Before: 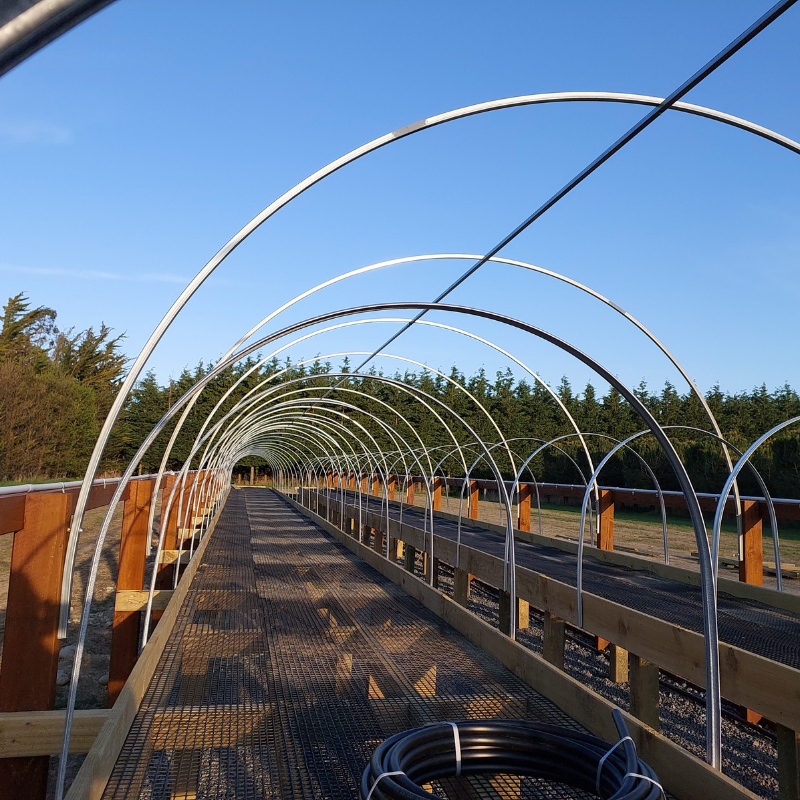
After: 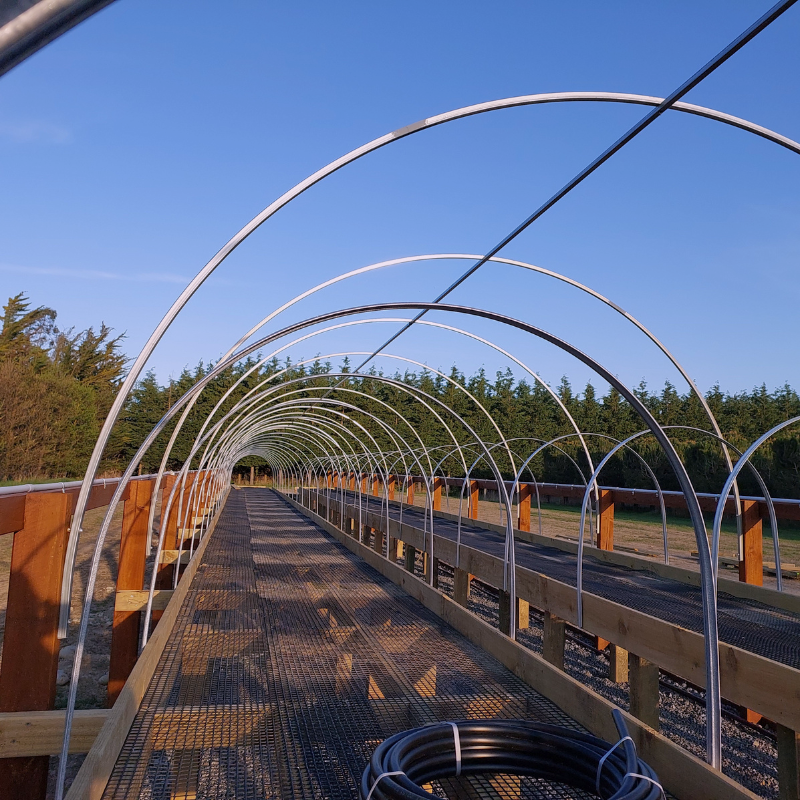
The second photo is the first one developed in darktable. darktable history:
white balance: red 1.05, blue 1.072
tone equalizer: -8 EV 0.25 EV, -7 EV 0.417 EV, -6 EV 0.417 EV, -5 EV 0.25 EV, -3 EV -0.25 EV, -2 EV -0.417 EV, -1 EV -0.417 EV, +0 EV -0.25 EV, edges refinement/feathering 500, mask exposure compensation -1.57 EV, preserve details guided filter
